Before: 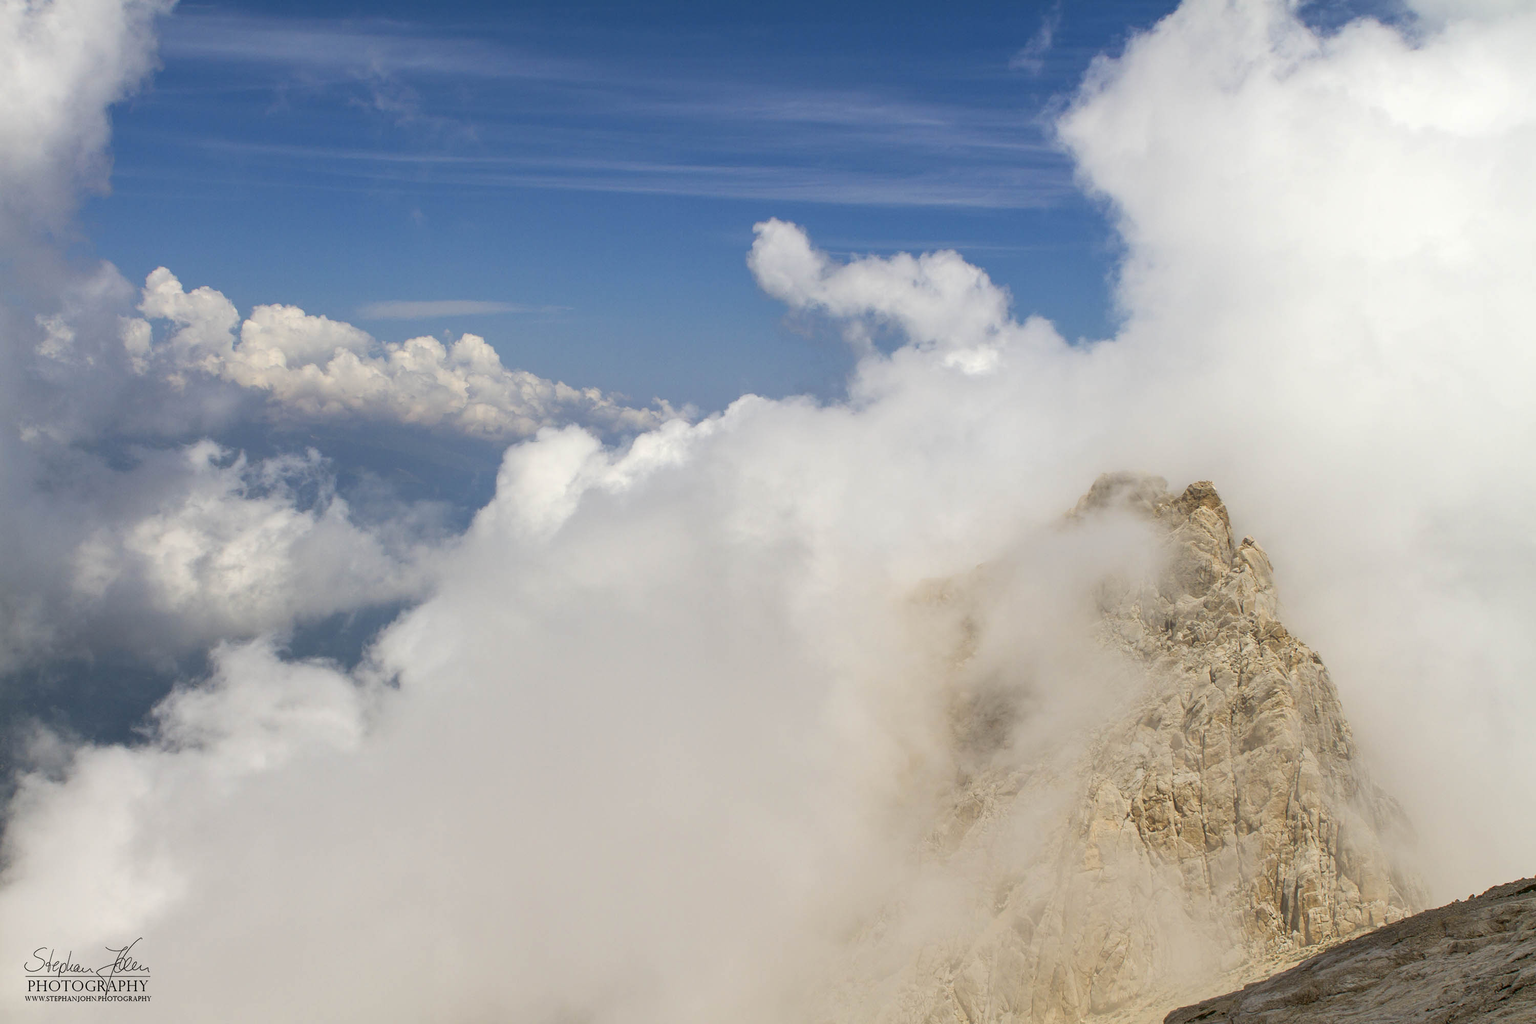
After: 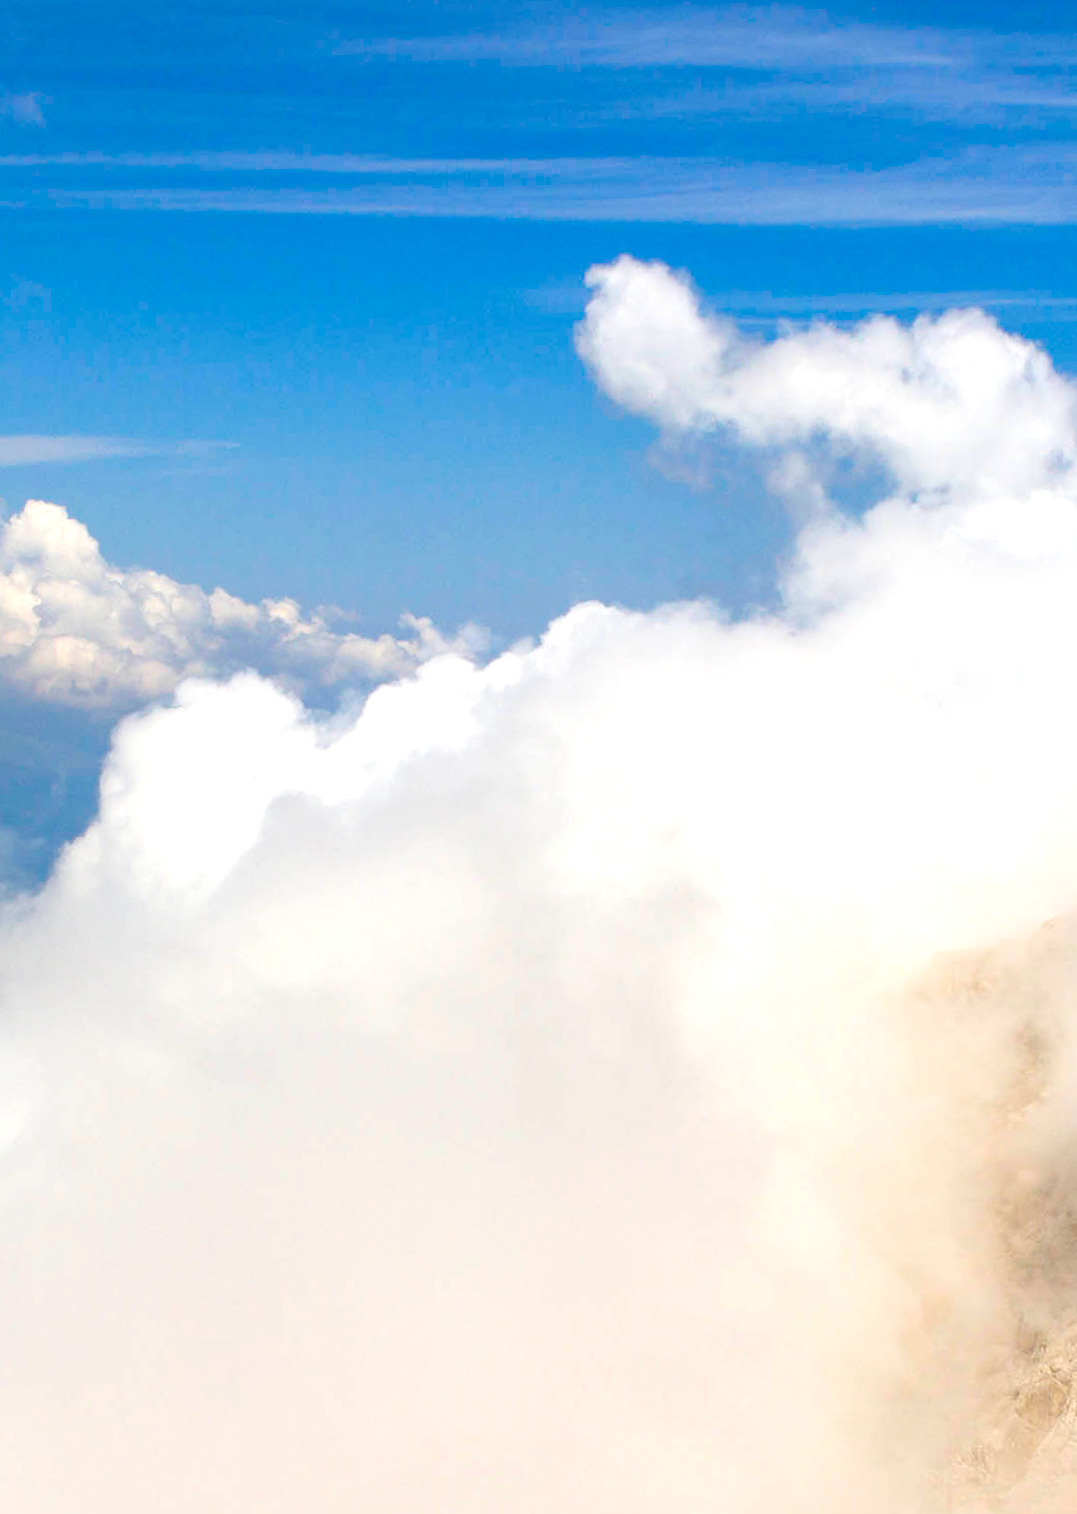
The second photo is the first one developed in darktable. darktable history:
exposure: black level correction 0, exposure 0.7 EV, compensate exposure bias true, compensate highlight preservation false
color balance rgb: perceptual saturation grading › global saturation 35%, perceptual saturation grading › highlights -25%, perceptual saturation grading › shadows 50%
crop and rotate: left 29.476%, top 10.214%, right 35.32%, bottom 17.333%
rotate and perspective: rotation -1.77°, lens shift (horizontal) 0.004, automatic cropping off
tone equalizer: on, module defaults
